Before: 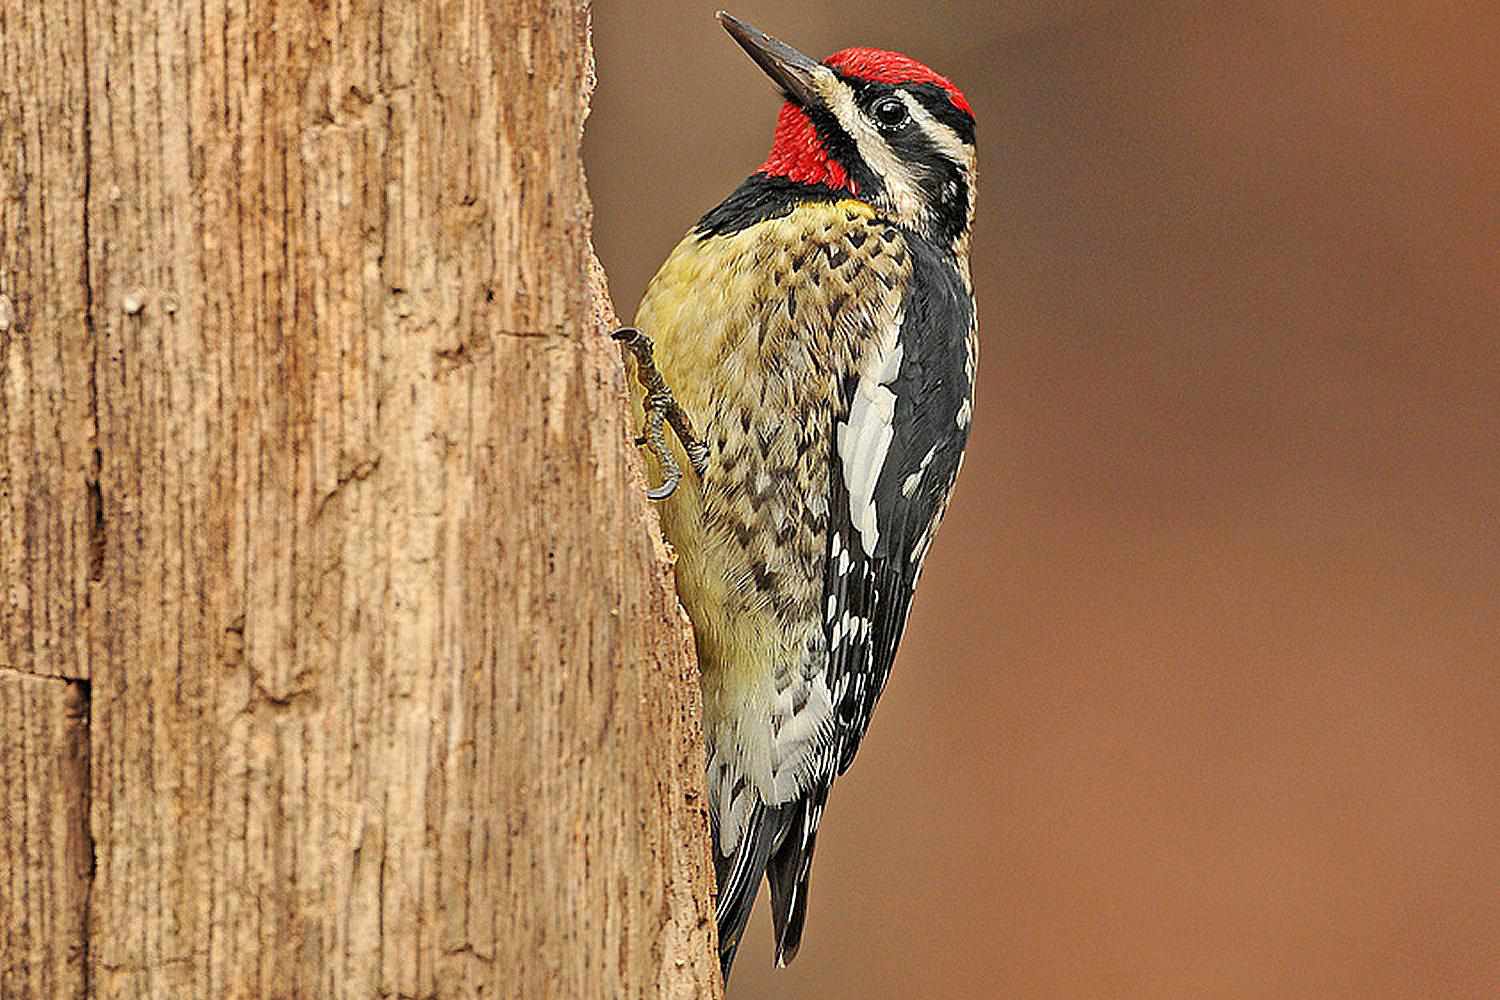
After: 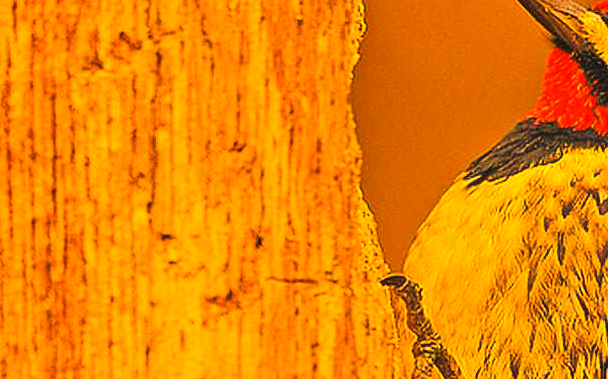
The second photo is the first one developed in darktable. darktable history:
tone curve: curves: ch0 [(0, 0) (0.003, 0.04) (0.011, 0.053) (0.025, 0.077) (0.044, 0.104) (0.069, 0.127) (0.1, 0.15) (0.136, 0.177) (0.177, 0.215) (0.224, 0.254) (0.277, 0.3) (0.335, 0.355) (0.399, 0.41) (0.468, 0.477) (0.543, 0.554) (0.623, 0.636) (0.709, 0.72) (0.801, 0.804) (0.898, 0.892) (1, 1)], preserve colors none
crop: left 15.452%, top 5.459%, right 43.956%, bottom 56.62%
color balance rgb: linear chroma grading › global chroma 15%, perceptual saturation grading › global saturation 30%
white balance: red 1.467, blue 0.684
bloom: size 13.65%, threshold 98.39%, strength 4.82%
